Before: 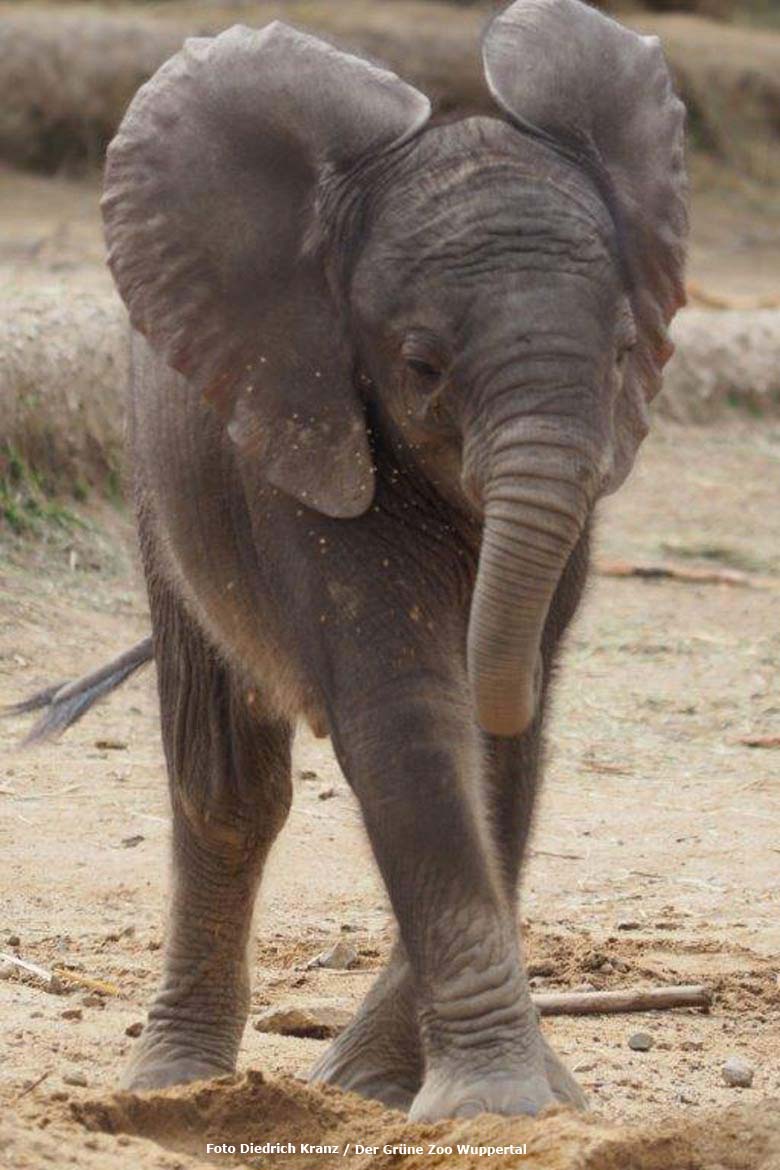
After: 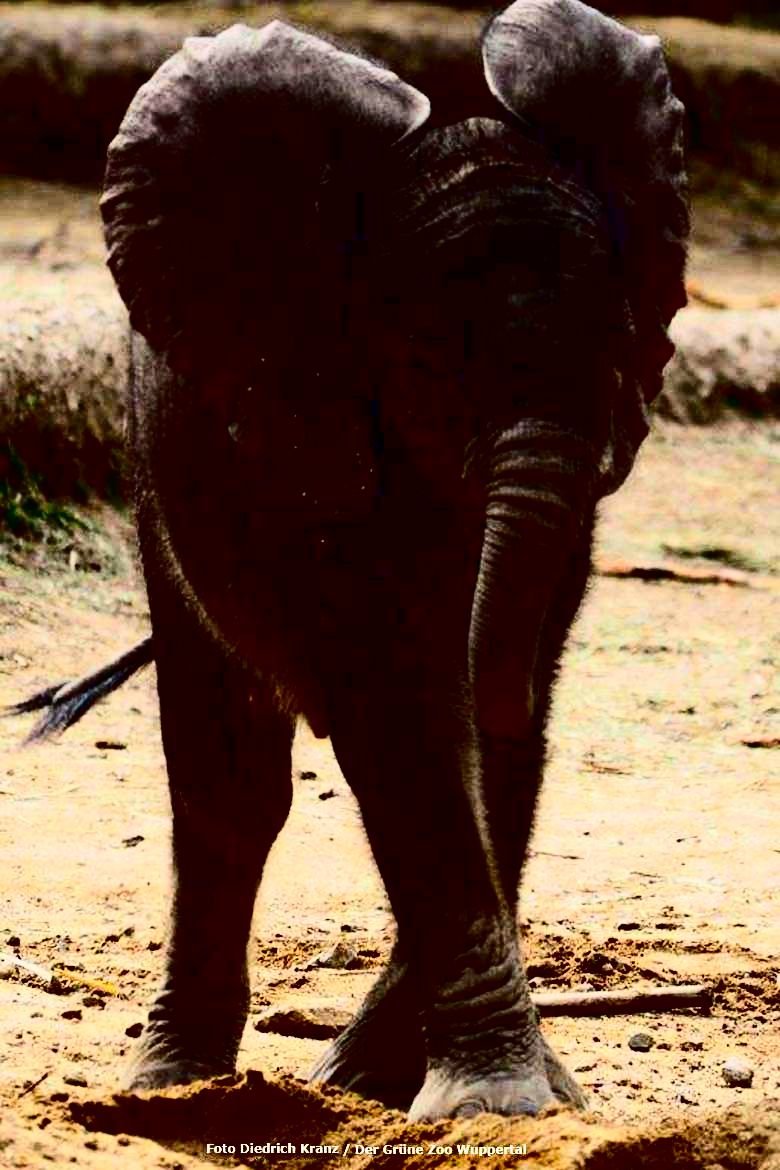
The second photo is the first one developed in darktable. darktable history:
contrast brightness saturation: contrast 0.756, brightness -0.985, saturation 0.995
